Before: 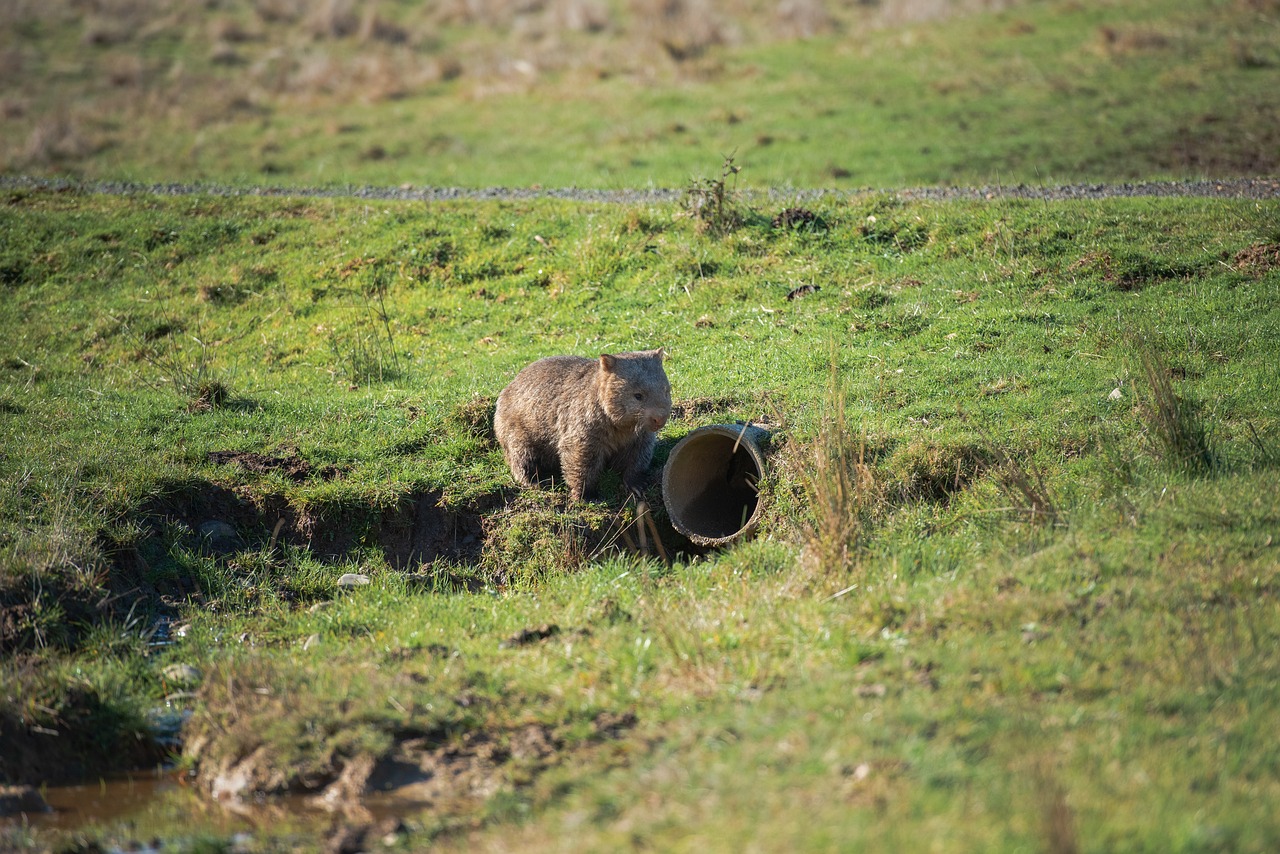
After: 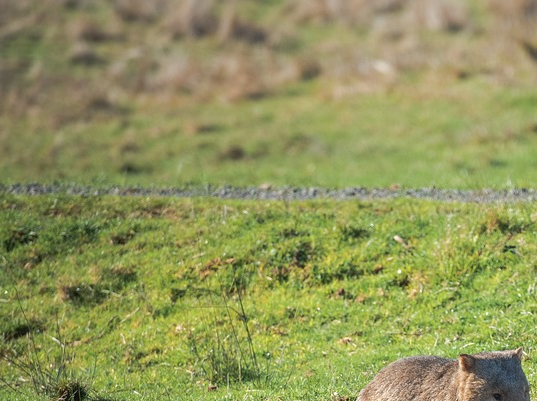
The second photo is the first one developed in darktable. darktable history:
crop and rotate: left 11.021%, top 0.103%, right 47.005%, bottom 52.897%
